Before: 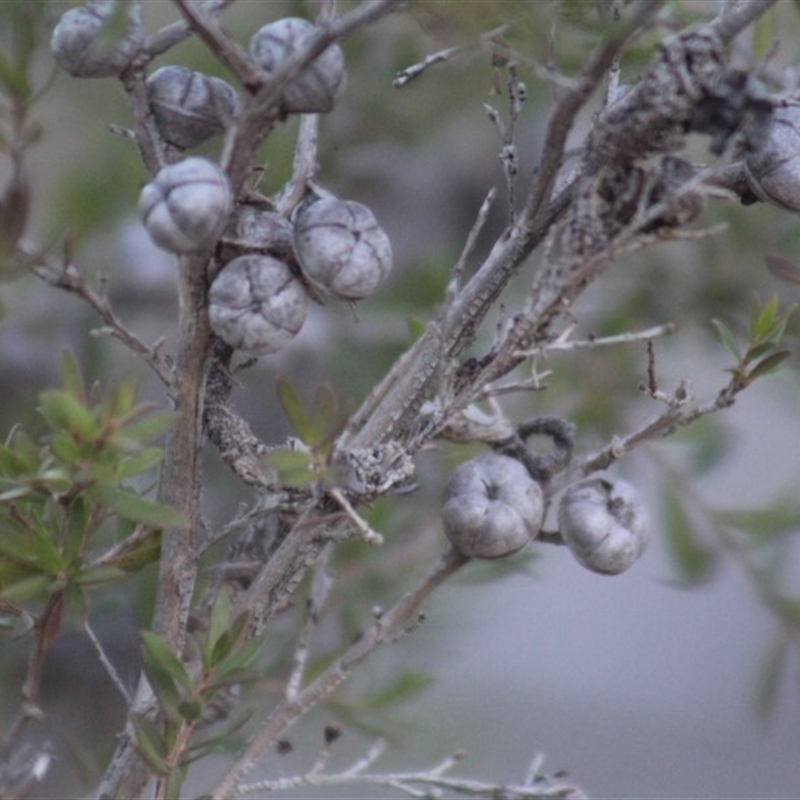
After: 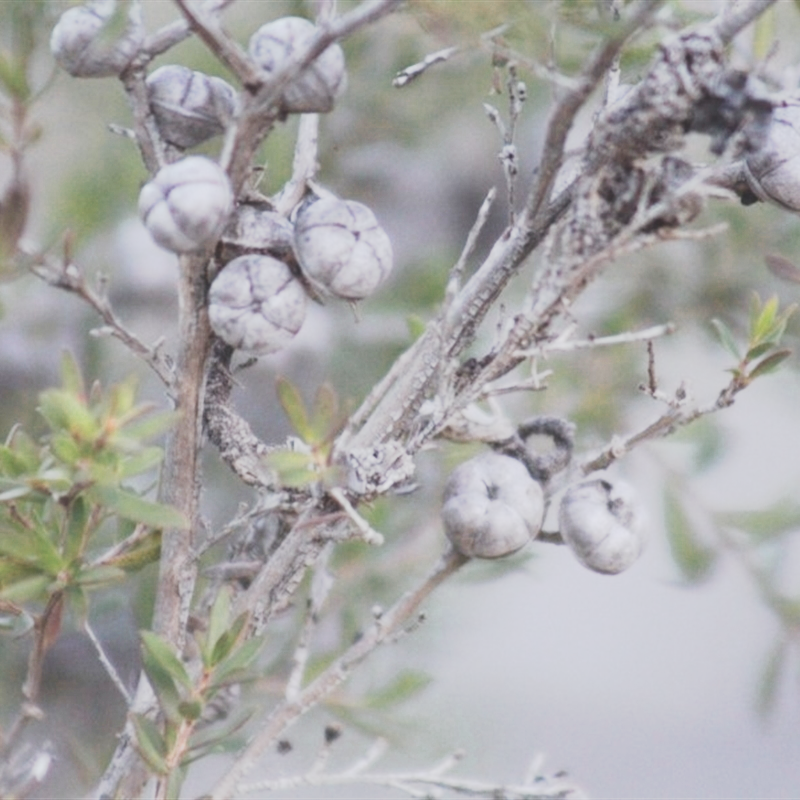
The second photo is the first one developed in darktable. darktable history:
tone curve: curves: ch0 [(0, 0.148) (0.191, 0.225) (0.712, 0.695) (0.864, 0.797) (1, 0.839)], preserve colors none
exposure: black level correction 0, exposure 1.401 EV, compensate highlight preservation false
color zones: curves: ch0 [(0.018, 0.548) (0.197, 0.654) (0.425, 0.447) (0.605, 0.658) (0.732, 0.579)]; ch1 [(0.105, 0.531) (0.224, 0.531) (0.386, 0.39) (0.618, 0.456) (0.732, 0.456) (0.956, 0.421)]; ch2 [(0.039, 0.583) (0.215, 0.465) (0.399, 0.544) (0.465, 0.548) (0.614, 0.447) (0.724, 0.43) (0.882, 0.623) (0.956, 0.632)]
